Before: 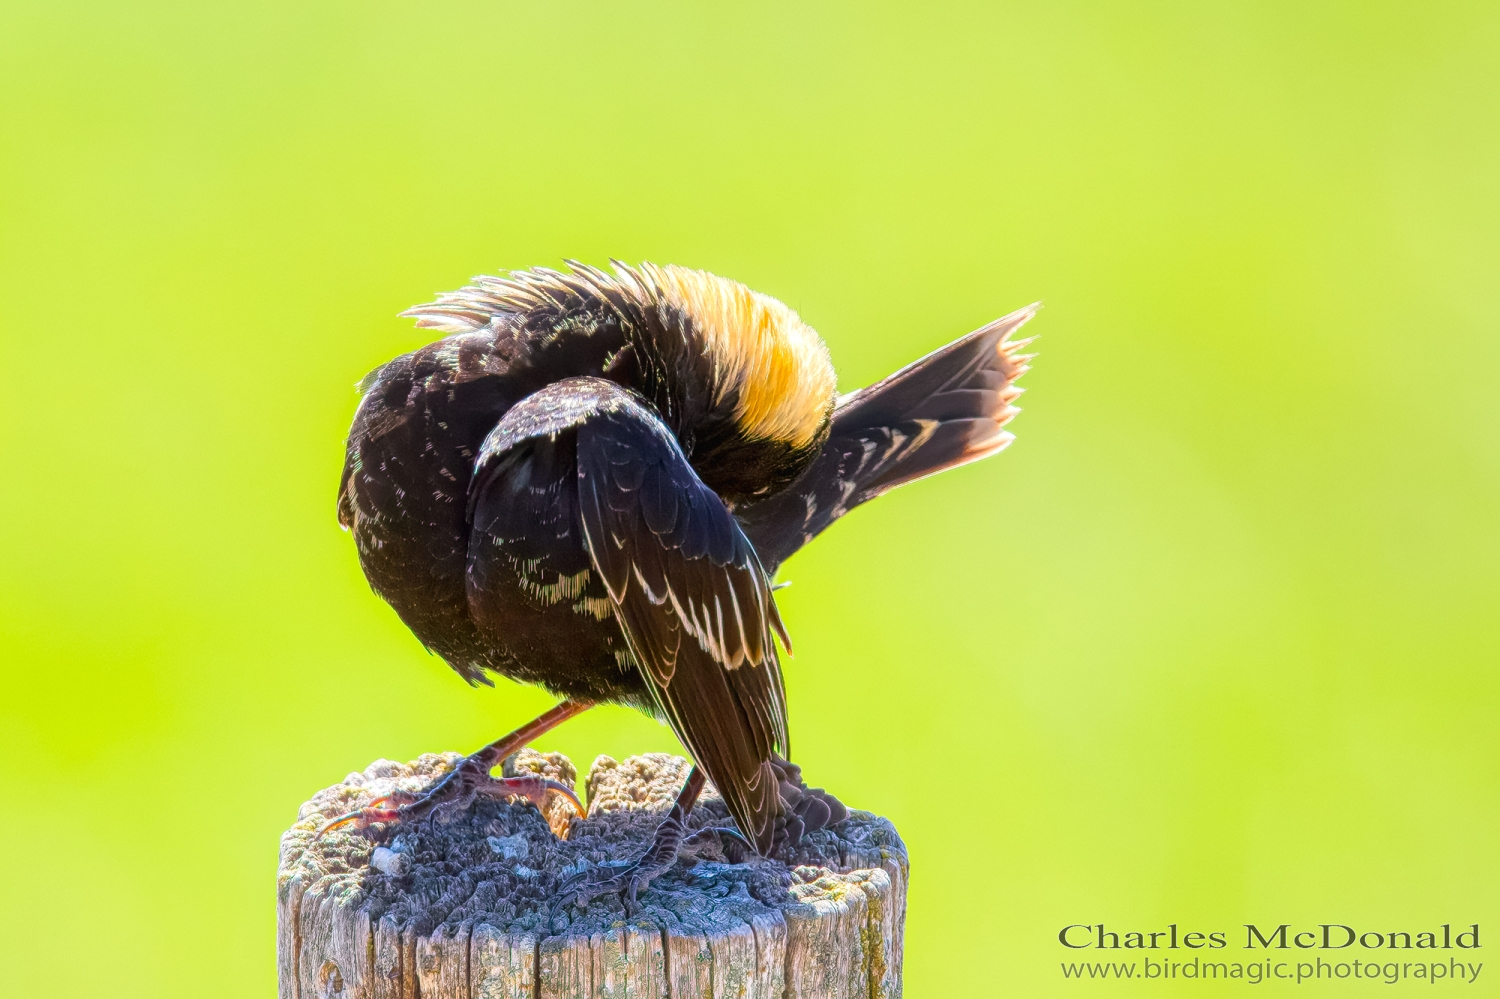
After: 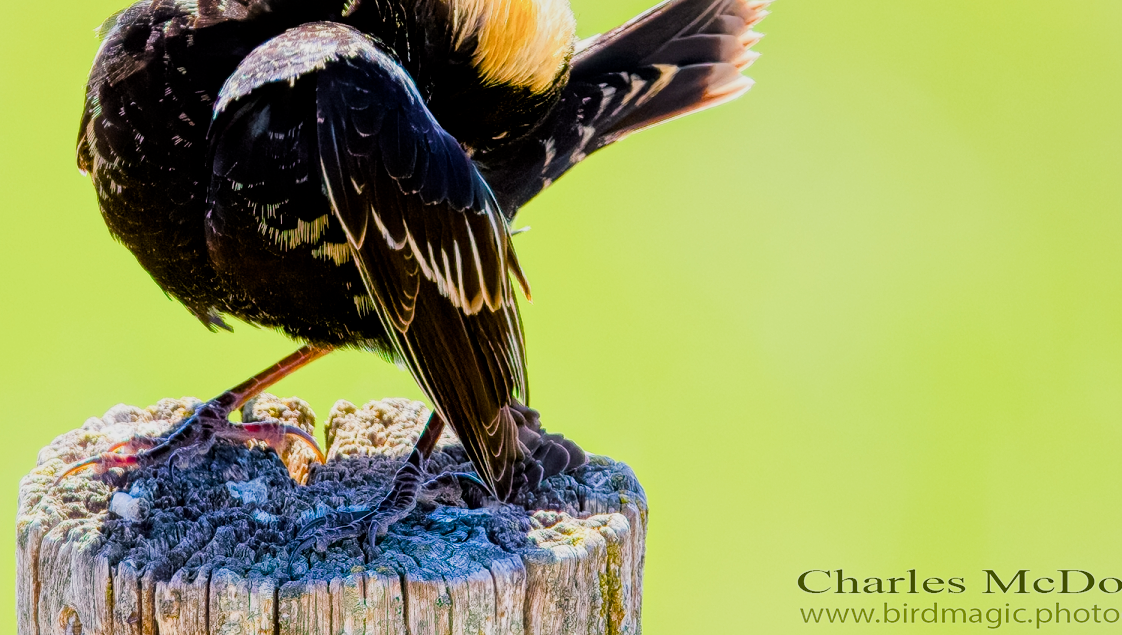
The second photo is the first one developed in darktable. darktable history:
crop and rotate: left 17.424%, top 35.61%, right 7.774%, bottom 0.777%
filmic rgb: black relative exposure -5.02 EV, white relative exposure 4 EV, hardness 2.91, contrast 1.296, highlights saturation mix -28.94%
local contrast: mode bilateral grid, contrast 29, coarseness 16, detail 116%, midtone range 0.2
color balance rgb: shadows lift › chroma 2.045%, shadows lift › hue 217.28°, linear chroma grading › shadows -10.279%, linear chroma grading › global chroma 19.724%, perceptual saturation grading › global saturation 20%, perceptual saturation grading › highlights -50.504%, perceptual saturation grading › shadows 31.072%, global vibrance 20%
